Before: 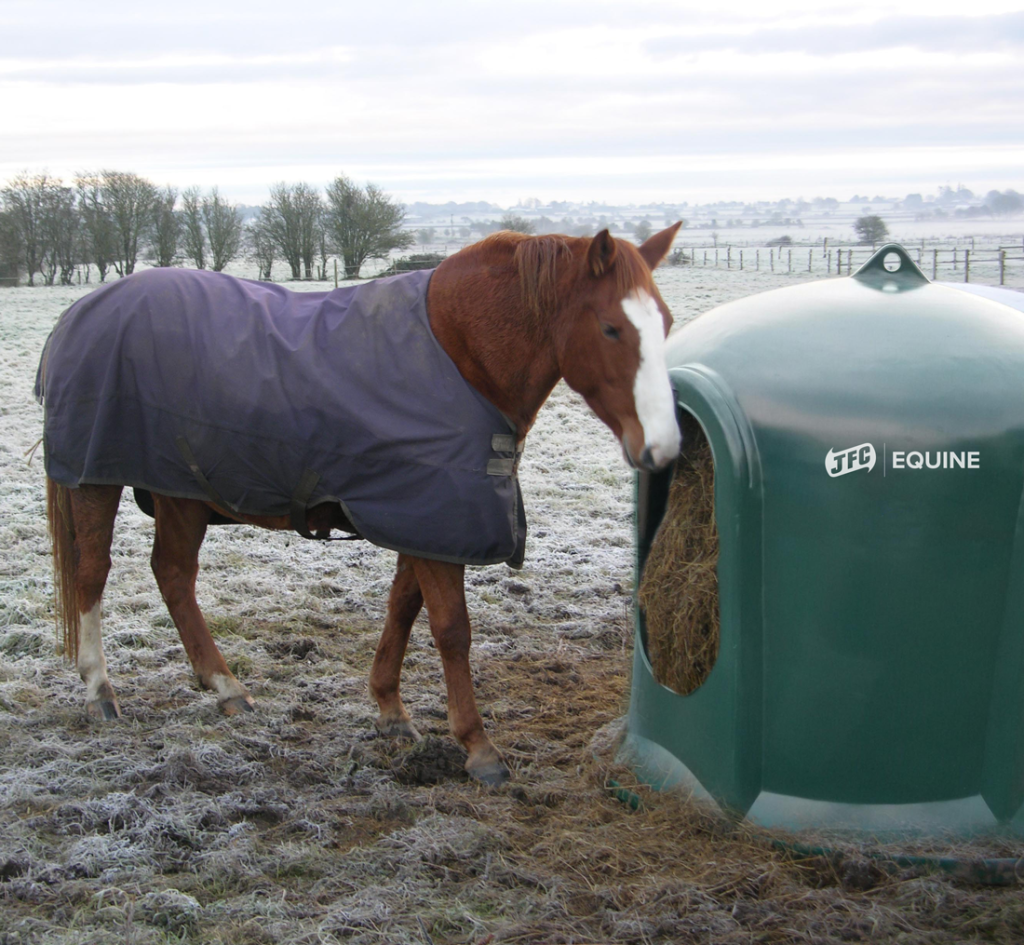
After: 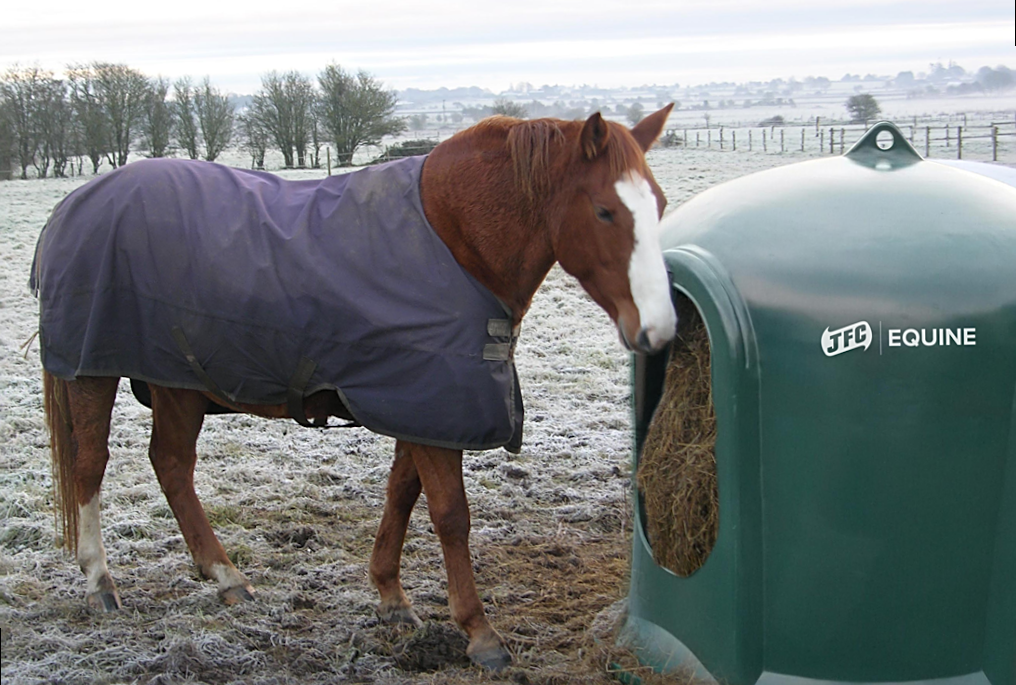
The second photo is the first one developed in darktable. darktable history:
sharpen: on, module defaults
rotate and perspective: rotation -1°, crop left 0.011, crop right 0.989, crop top 0.025, crop bottom 0.975
crop: top 11.038%, bottom 13.962%
